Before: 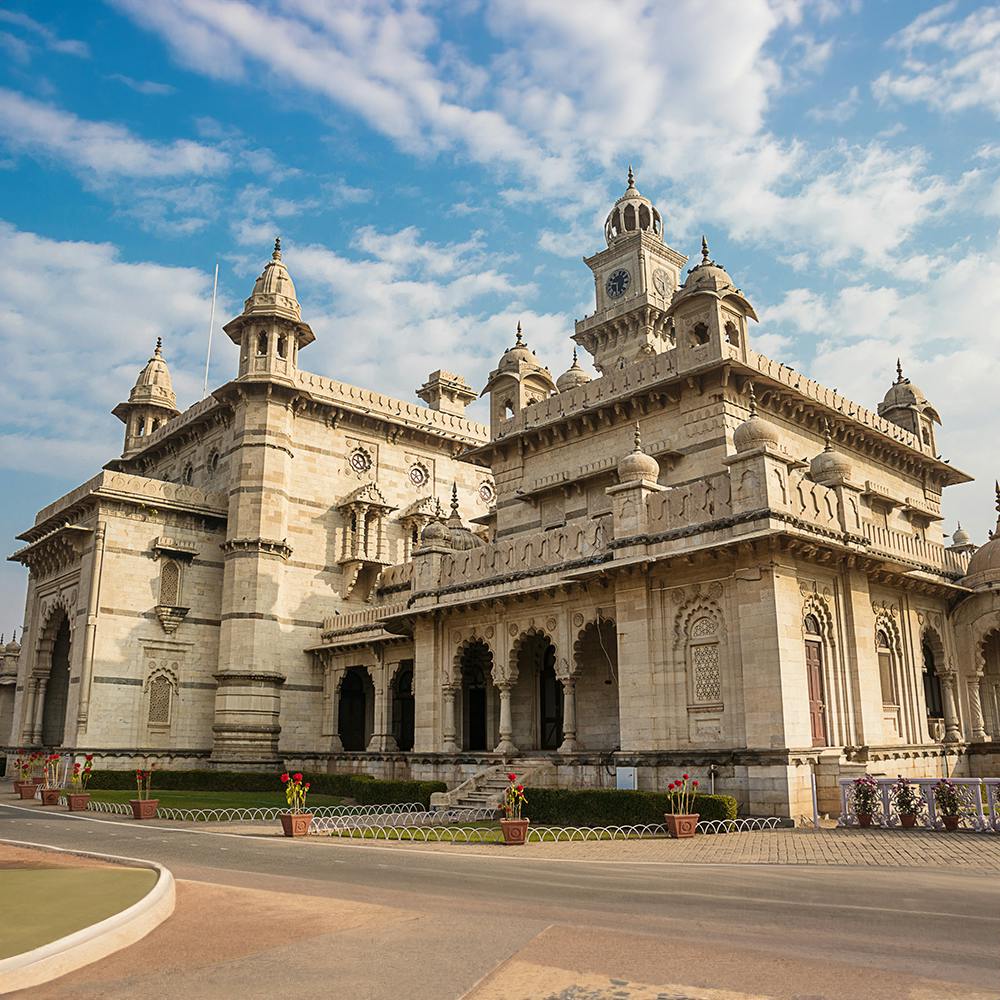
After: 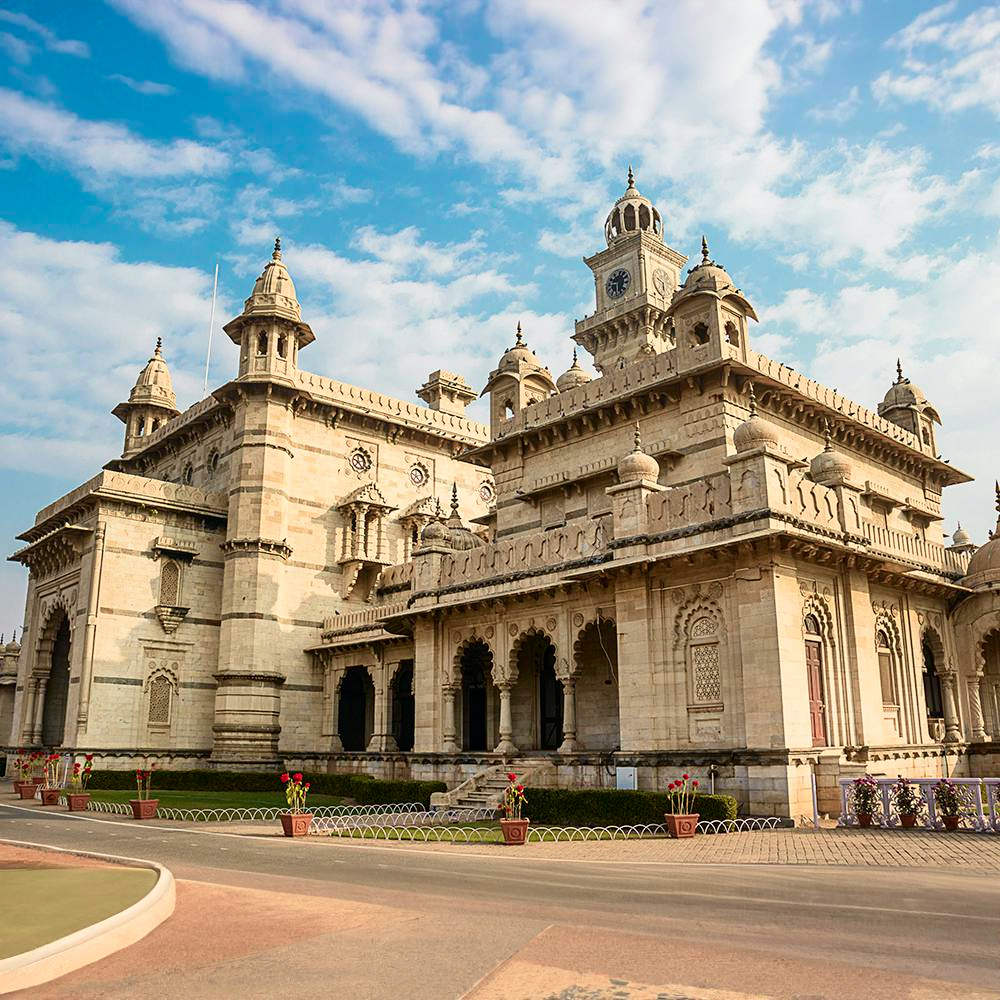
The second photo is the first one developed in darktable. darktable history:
base curve: curves: ch0 [(0, 0) (0.74, 0.67) (1, 1)]
tone curve: curves: ch0 [(0, 0) (0.051, 0.03) (0.096, 0.071) (0.241, 0.247) (0.455, 0.525) (0.594, 0.697) (0.741, 0.845) (0.871, 0.933) (1, 0.984)]; ch1 [(0, 0) (0.1, 0.038) (0.318, 0.243) (0.399, 0.351) (0.478, 0.469) (0.499, 0.499) (0.534, 0.549) (0.565, 0.594) (0.601, 0.634) (0.666, 0.7) (1, 1)]; ch2 [(0, 0) (0.453, 0.45) (0.479, 0.483) (0.504, 0.499) (0.52, 0.519) (0.541, 0.559) (0.592, 0.612) (0.824, 0.815) (1, 1)], color space Lab, independent channels, preserve colors none
